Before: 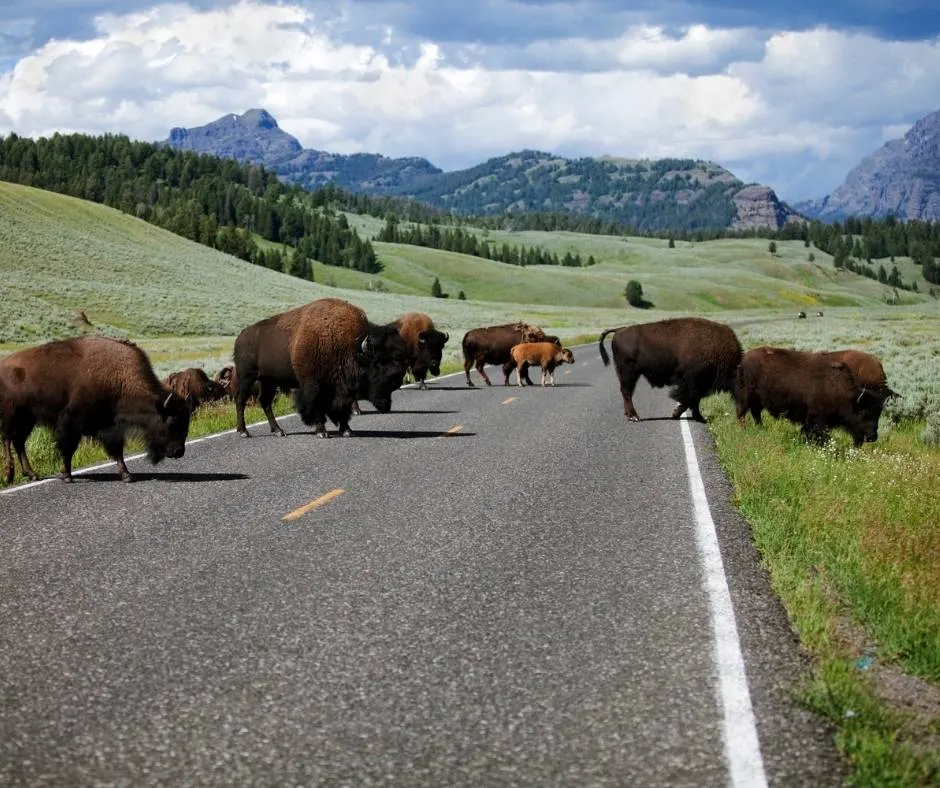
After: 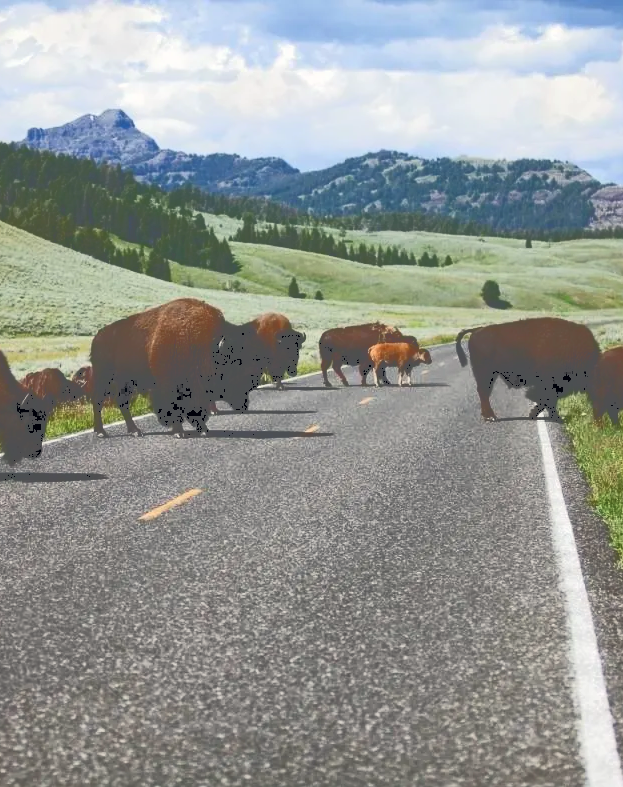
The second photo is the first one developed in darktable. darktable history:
color correction: highlights a* 0.223, highlights b* 2.68, shadows a* -0.764, shadows b* -4.02
tone curve: curves: ch0 [(0, 0) (0.003, 0.331) (0.011, 0.333) (0.025, 0.333) (0.044, 0.334) (0.069, 0.335) (0.1, 0.338) (0.136, 0.342) (0.177, 0.347) (0.224, 0.352) (0.277, 0.359) (0.335, 0.39) (0.399, 0.434) (0.468, 0.509) (0.543, 0.615) (0.623, 0.731) (0.709, 0.814) (0.801, 0.88) (0.898, 0.921) (1, 1)], color space Lab, independent channels, preserve colors none
crop and rotate: left 15.221%, right 18.407%
